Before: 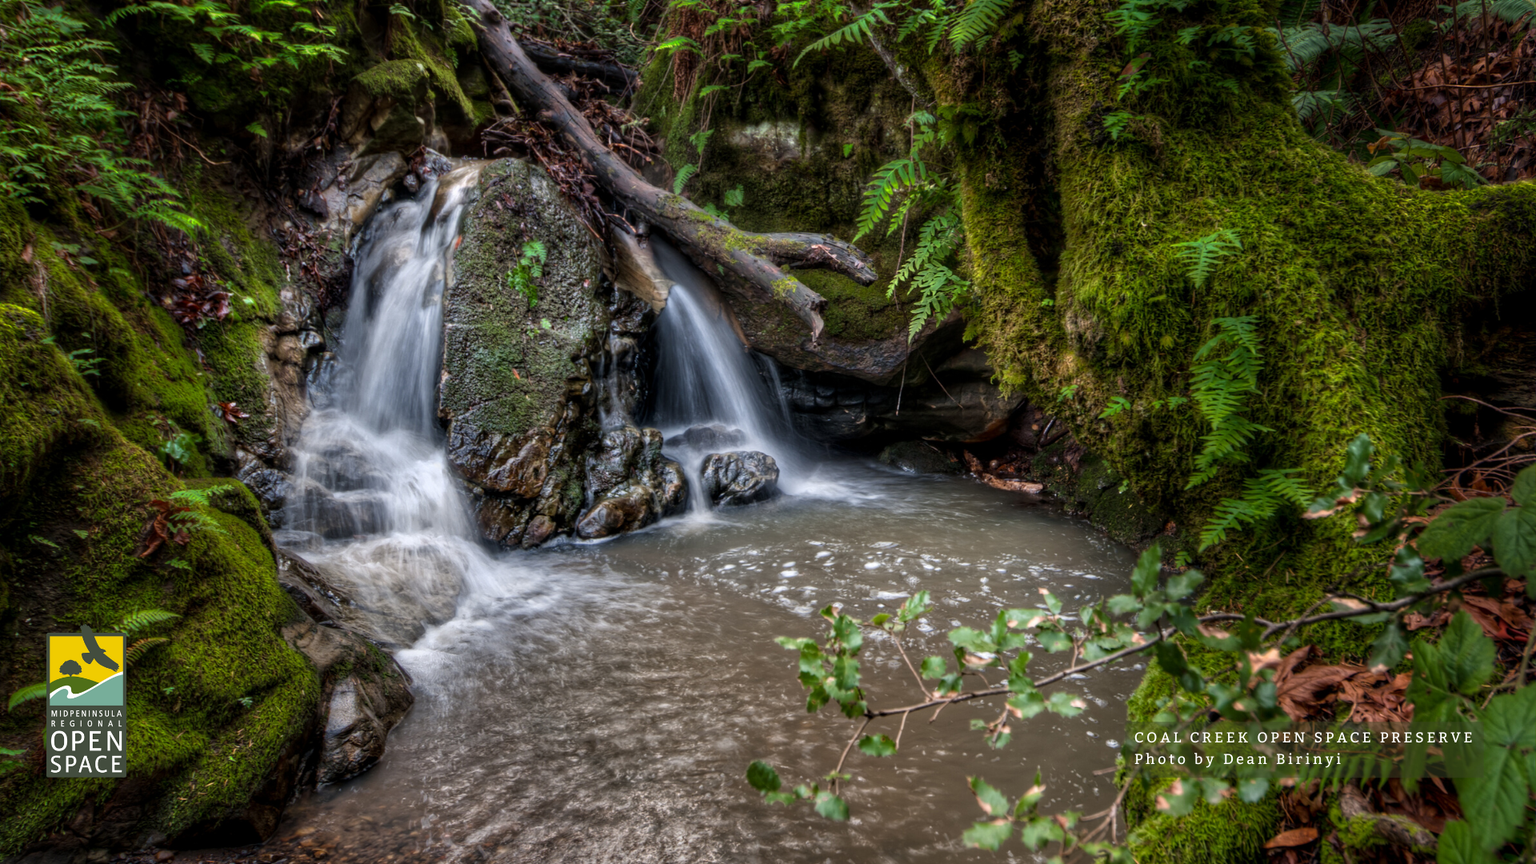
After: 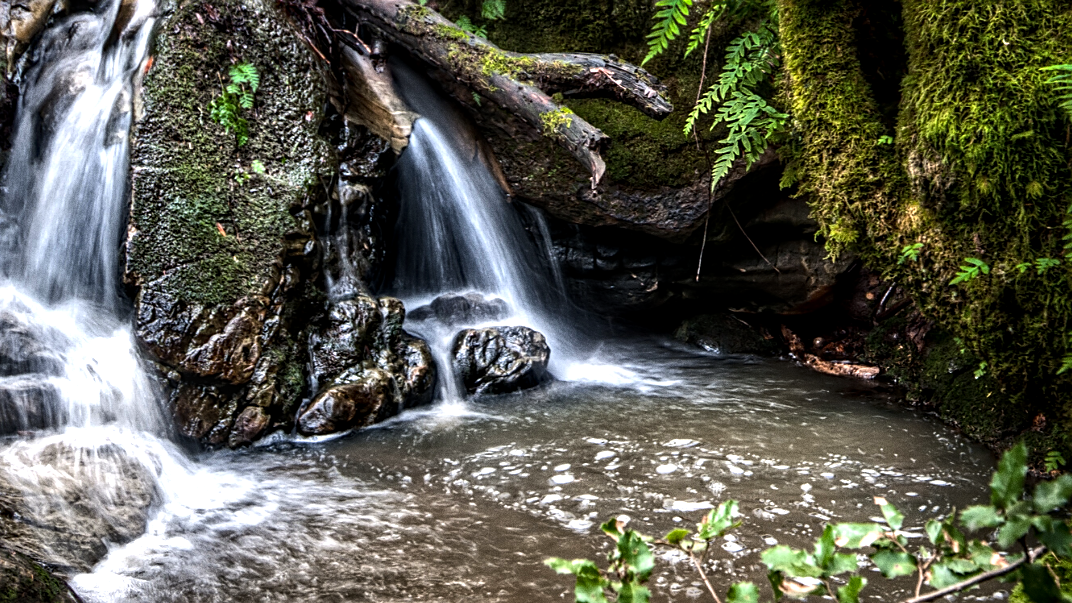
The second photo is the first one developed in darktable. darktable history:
crop and rotate: left 22.13%, top 22.054%, right 22.026%, bottom 22.102%
local contrast: on, module defaults
haze removal: compatibility mode true, adaptive false
tone equalizer: -8 EV -1.08 EV, -7 EV -1.01 EV, -6 EV -0.867 EV, -5 EV -0.578 EV, -3 EV 0.578 EV, -2 EV 0.867 EV, -1 EV 1.01 EV, +0 EV 1.08 EV, edges refinement/feathering 500, mask exposure compensation -1.57 EV, preserve details no
sharpen: on, module defaults
grain: on, module defaults
